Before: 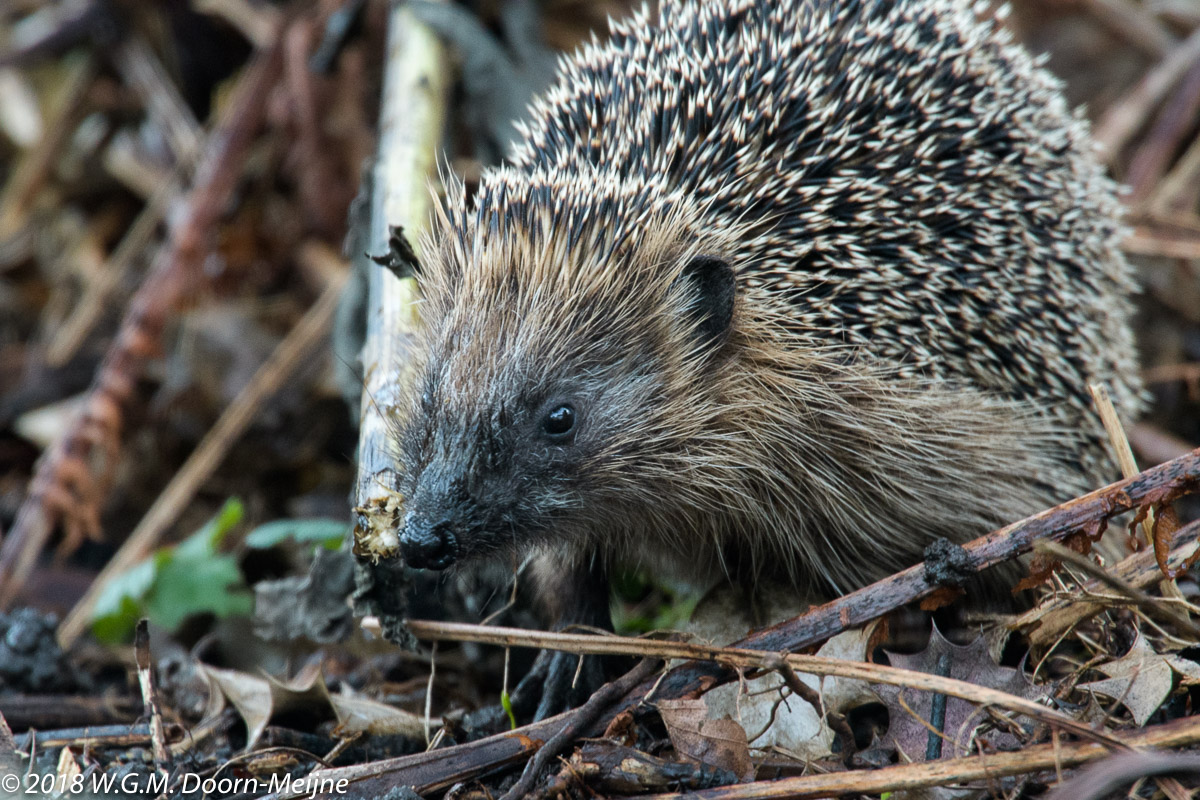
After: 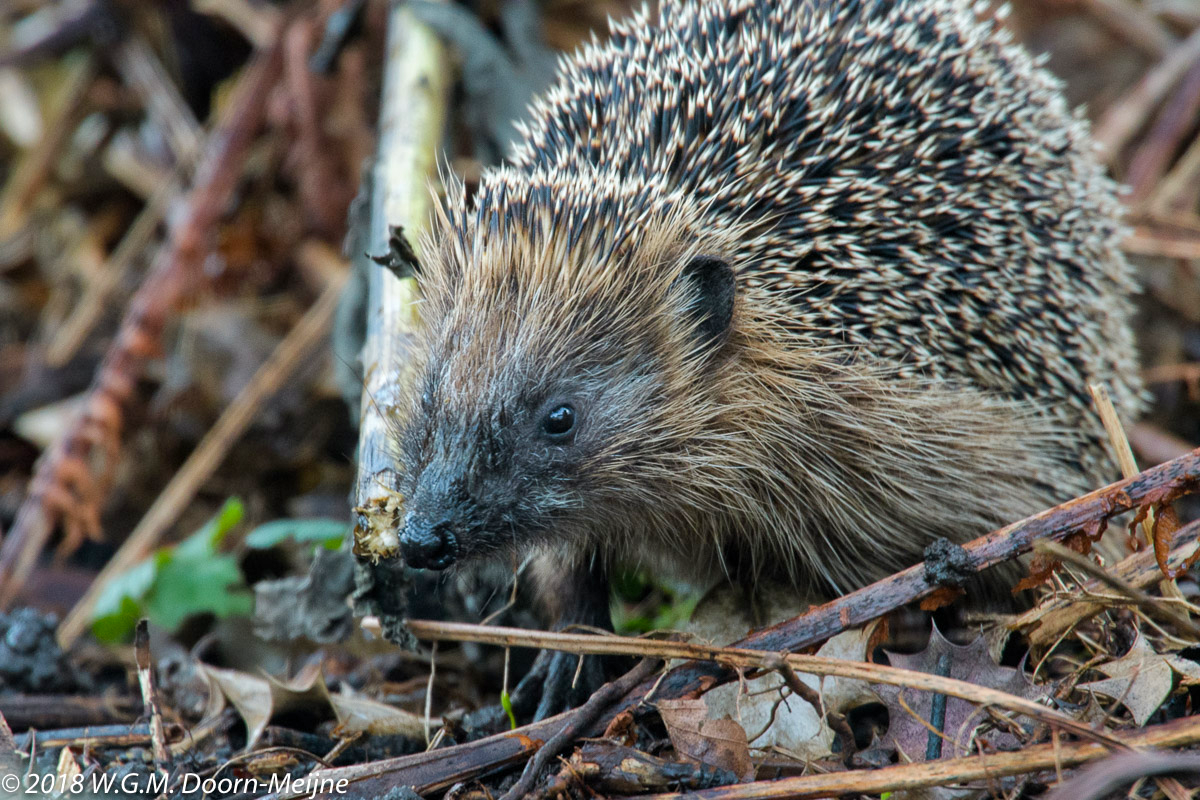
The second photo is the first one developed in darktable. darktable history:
levels: mode automatic, black 0.023%, white 99.97%, levels [0.062, 0.494, 0.925]
contrast brightness saturation: saturation 0.18
tone equalizer: -8 EV 0.25 EV, -7 EV 0.417 EV, -6 EV 0.417 EV, -5 EV 0.25 EV, -3 EV -0.25 EV, -2 EV -0.417 EV, -1 EV -0.417 EV, +0 EV -0.25 EV, edges refinement/feathering 500, mask exposure compensation -1.57 EV, preserve details guided filter
